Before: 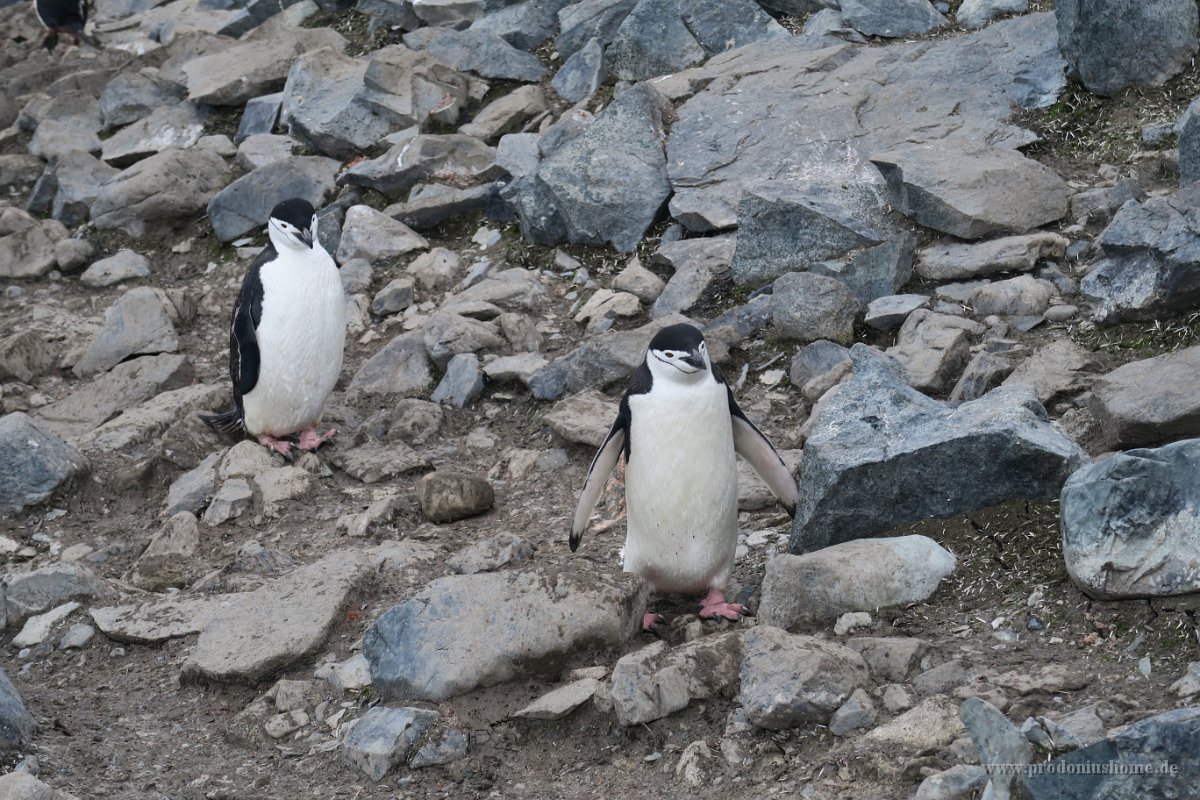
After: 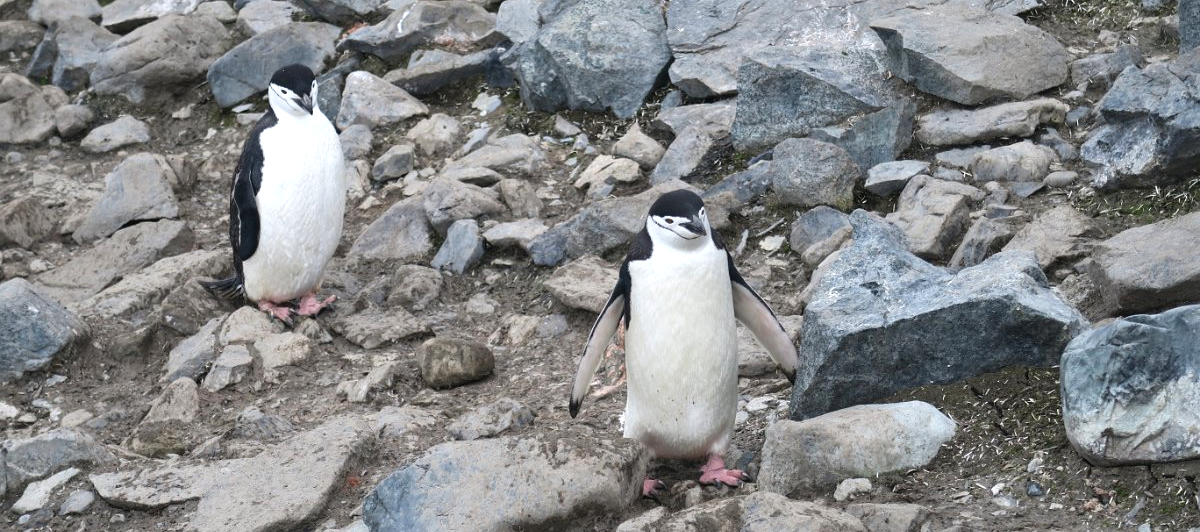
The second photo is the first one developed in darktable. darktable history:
exposure: exposure 0.504 EV, compensate highlight preservation false
crop: top 16.753%, bottom 16.71%
